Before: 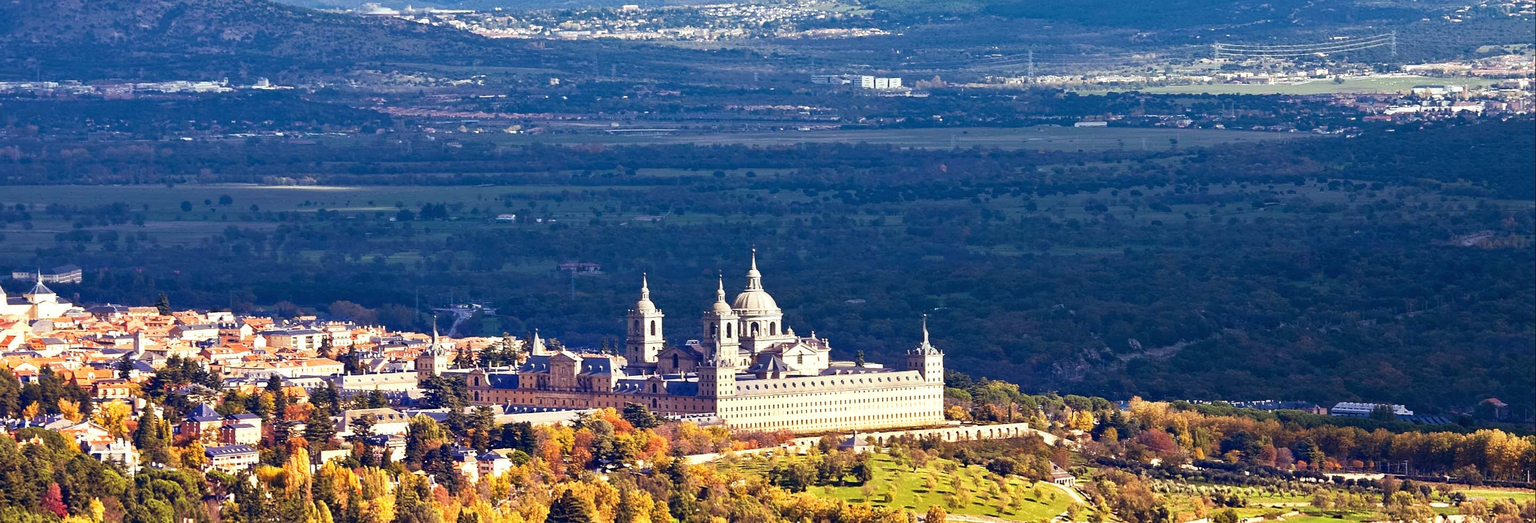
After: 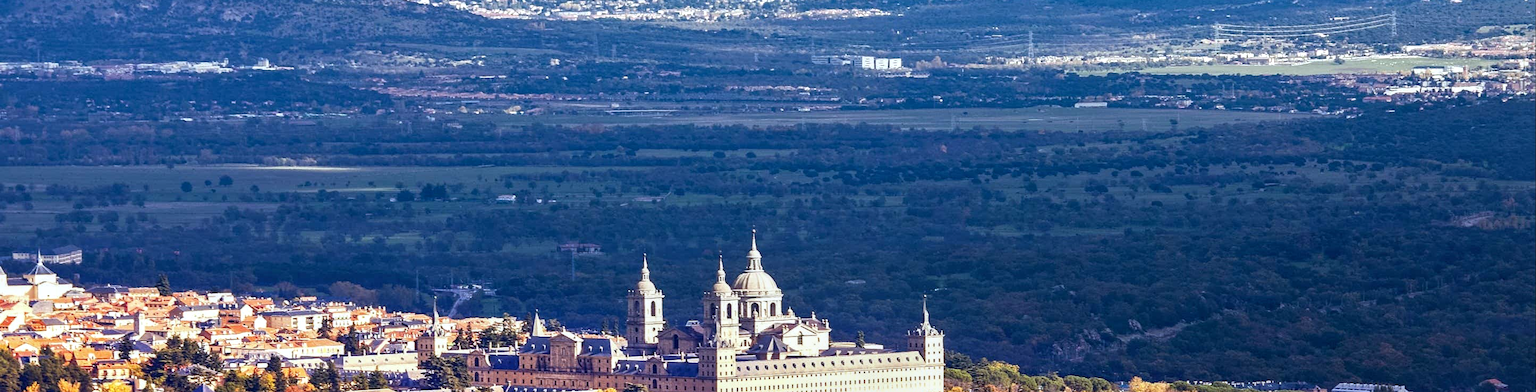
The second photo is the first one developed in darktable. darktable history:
white balance: red 0.98, blue 1.034
crop: top 3.857%, bottom 21.132%
local contrast: on, module defaults
